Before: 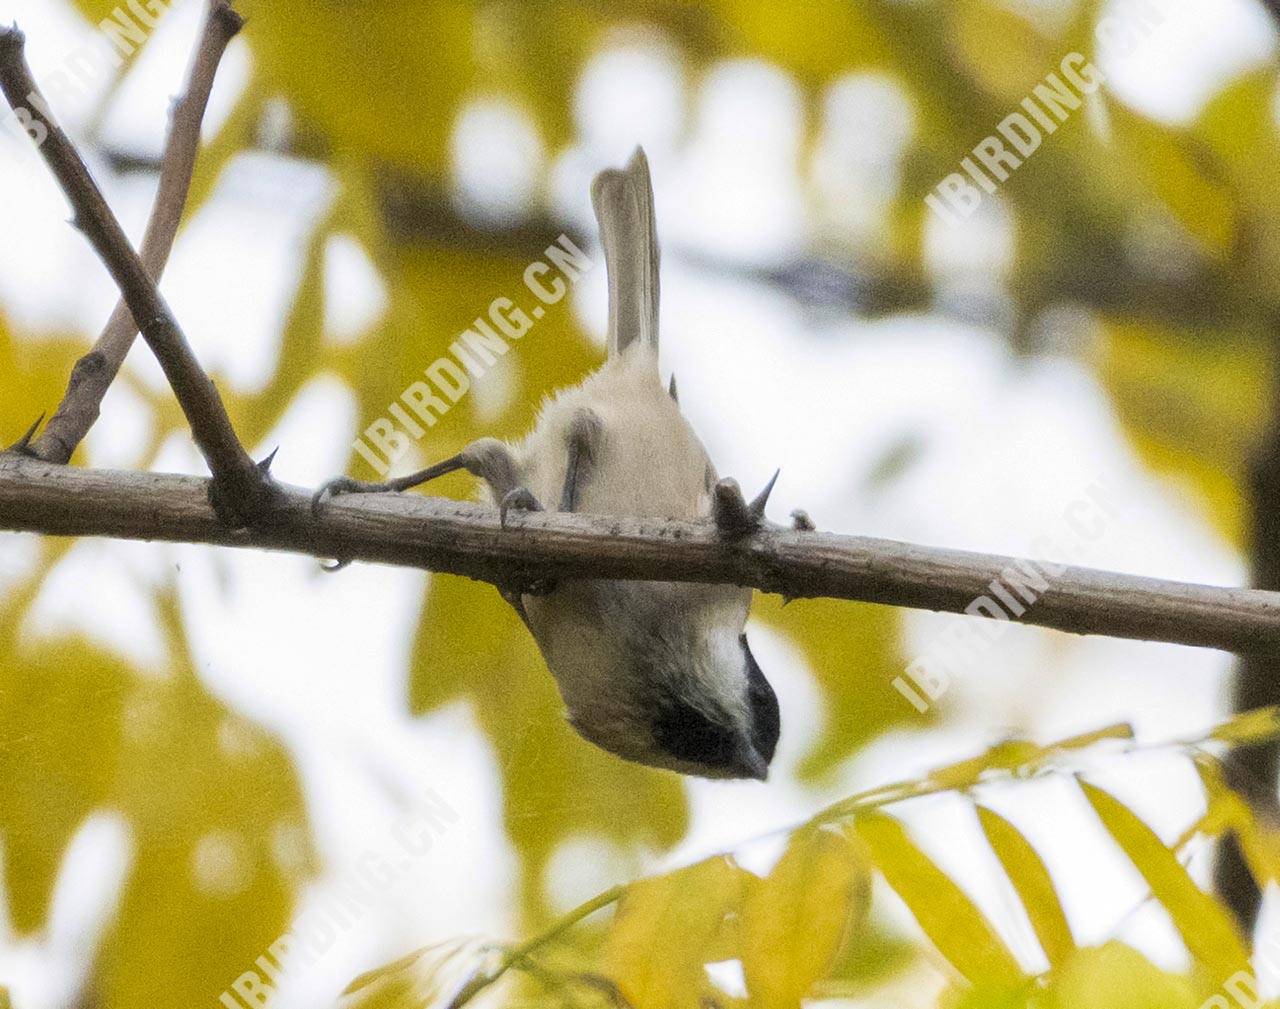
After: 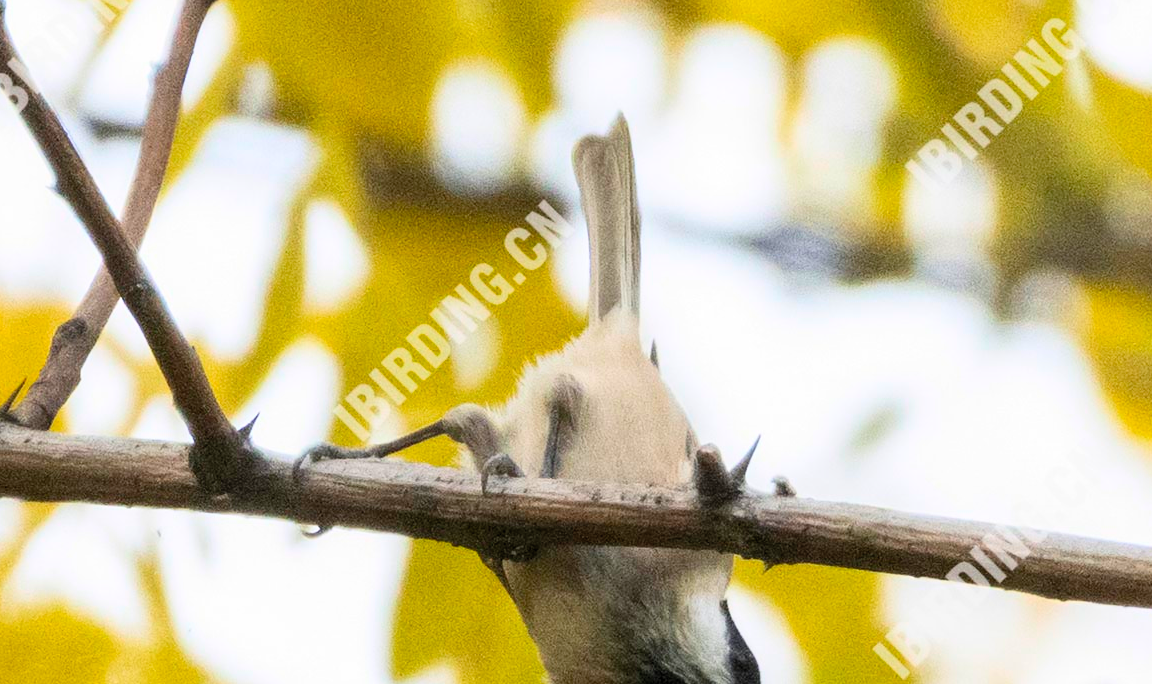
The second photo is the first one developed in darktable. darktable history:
crop: left 1.509%, top 3.452%, right 7.696%, bottom 28.452%
contrast brightness saturation: contrast 0.2, brightness 0.16, saturation 0.22
